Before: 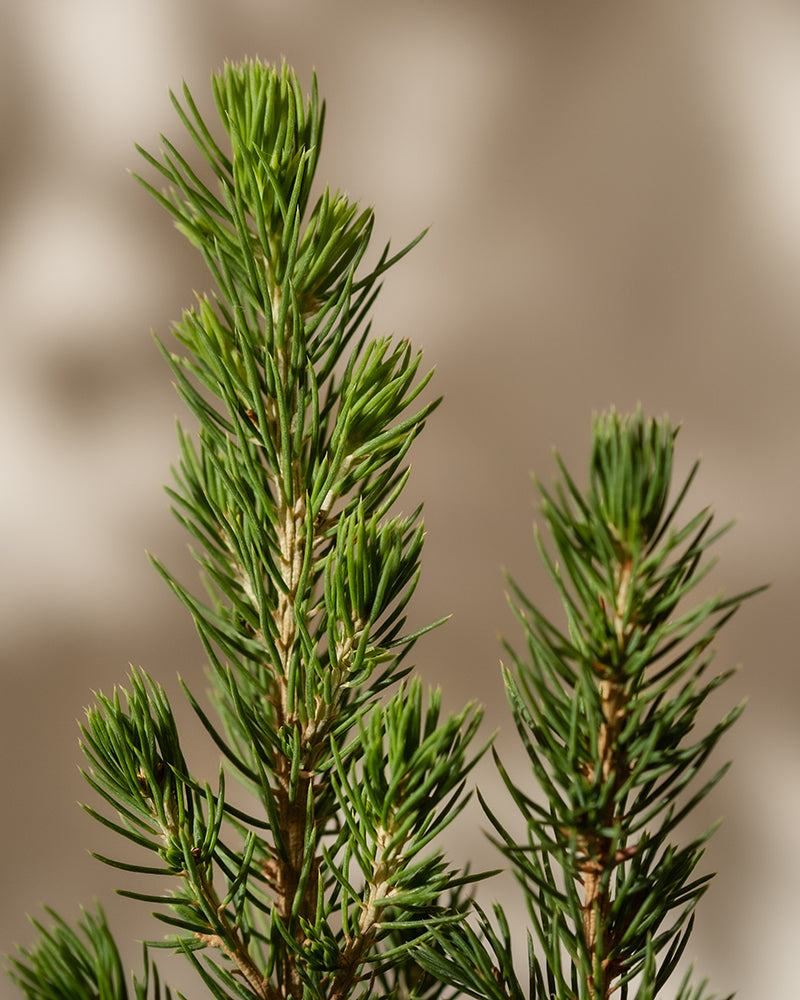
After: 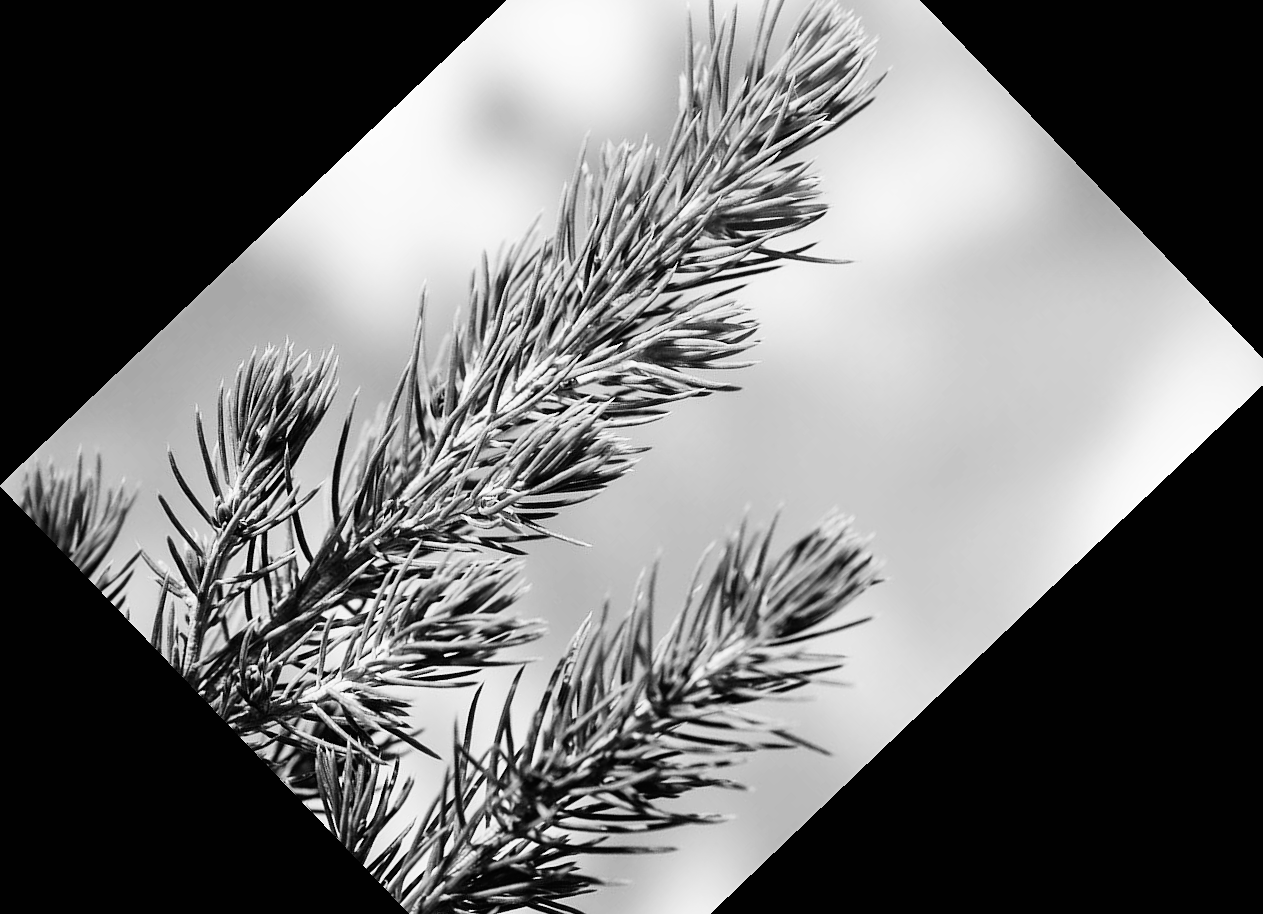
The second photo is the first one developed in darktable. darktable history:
base curve: curves: ch0 [(0, 0) (0.007, 0.004) (0.027, 0.03) (0.046, 0.07) (0.207, 0.54) (0.442, 0.872) (0.673, 0.972) (1, 1)], preserve colors none
crop and rotate: angle -46.26°, top 16.234%, right 0.912%, bottom 11.704%
sharpen: amount 0.2
color zones: curves: ch0 [(0, 0.5) (0.143, 0.5) (0.286, 0.5) (0.429, 0.5) (0.571, 0.5) (0.714, 0.476) (0.857, 0.5) (1, 0.5)]; ch2 [(0, 0.5) (0.143, 0.5) (0.286, 0.5) (0.429, 0.5) (0.571, 0.5) (0.714, 0.487) (0.857, 0.5) (1, 0.5)]
monochrome: on, module defaults
